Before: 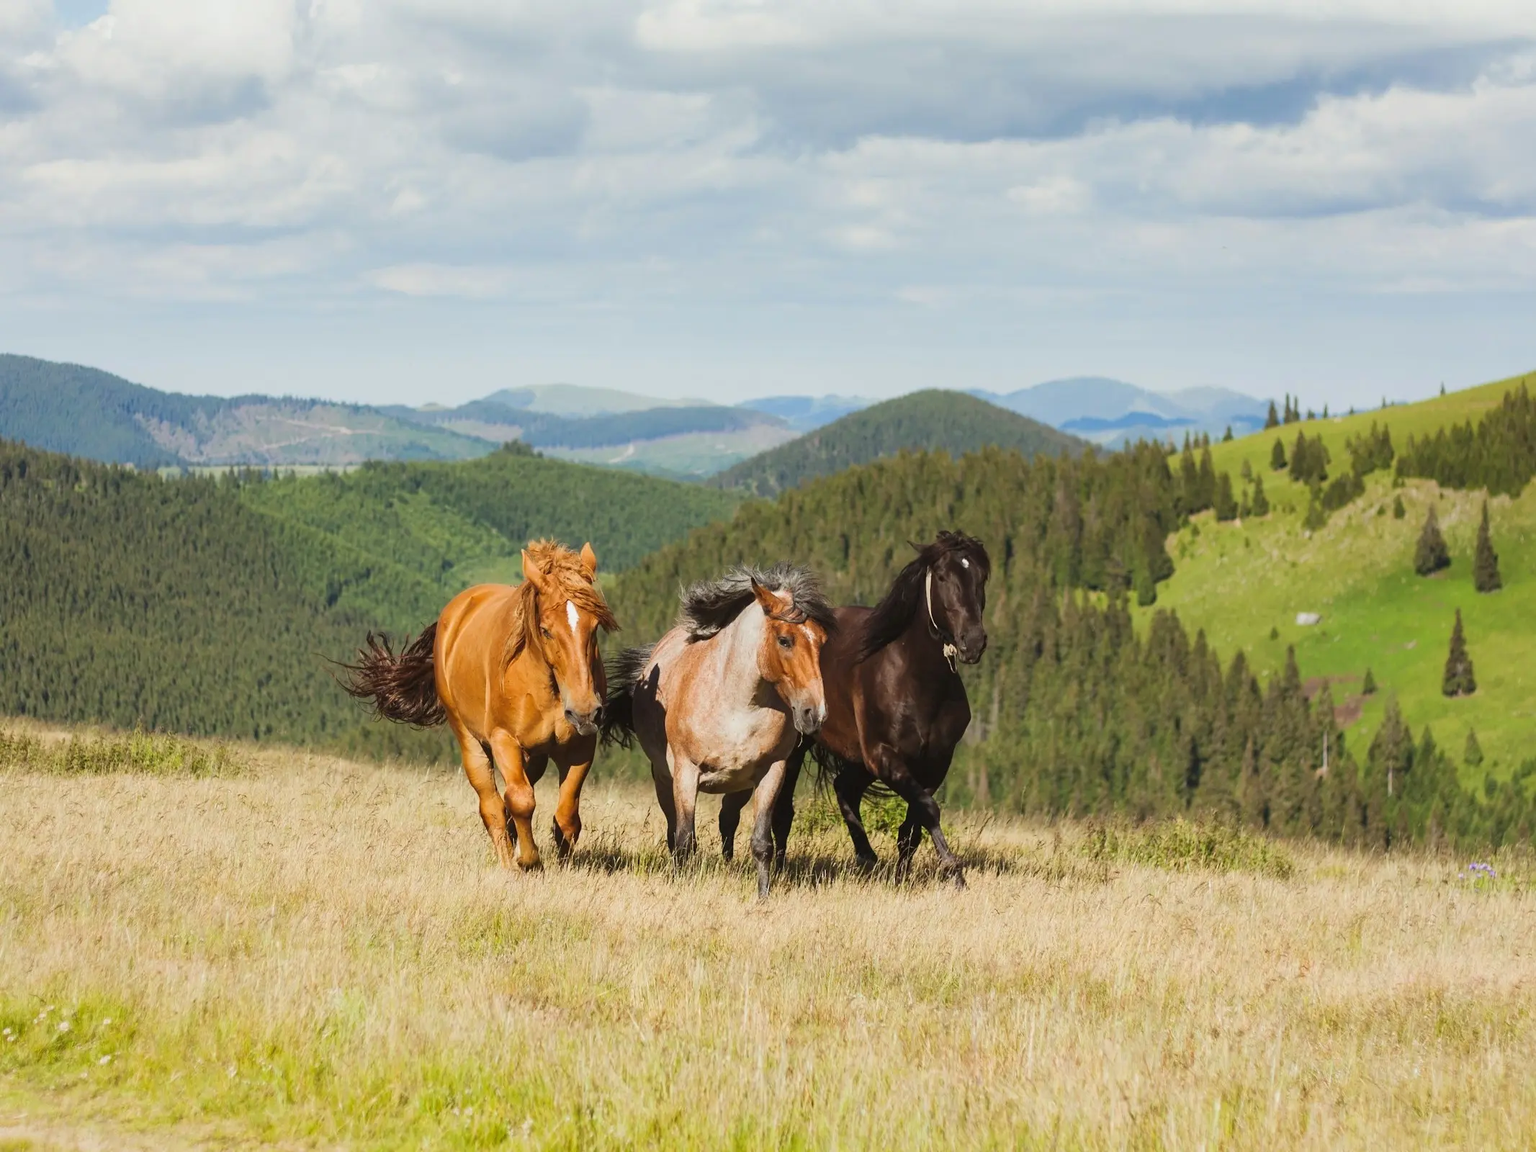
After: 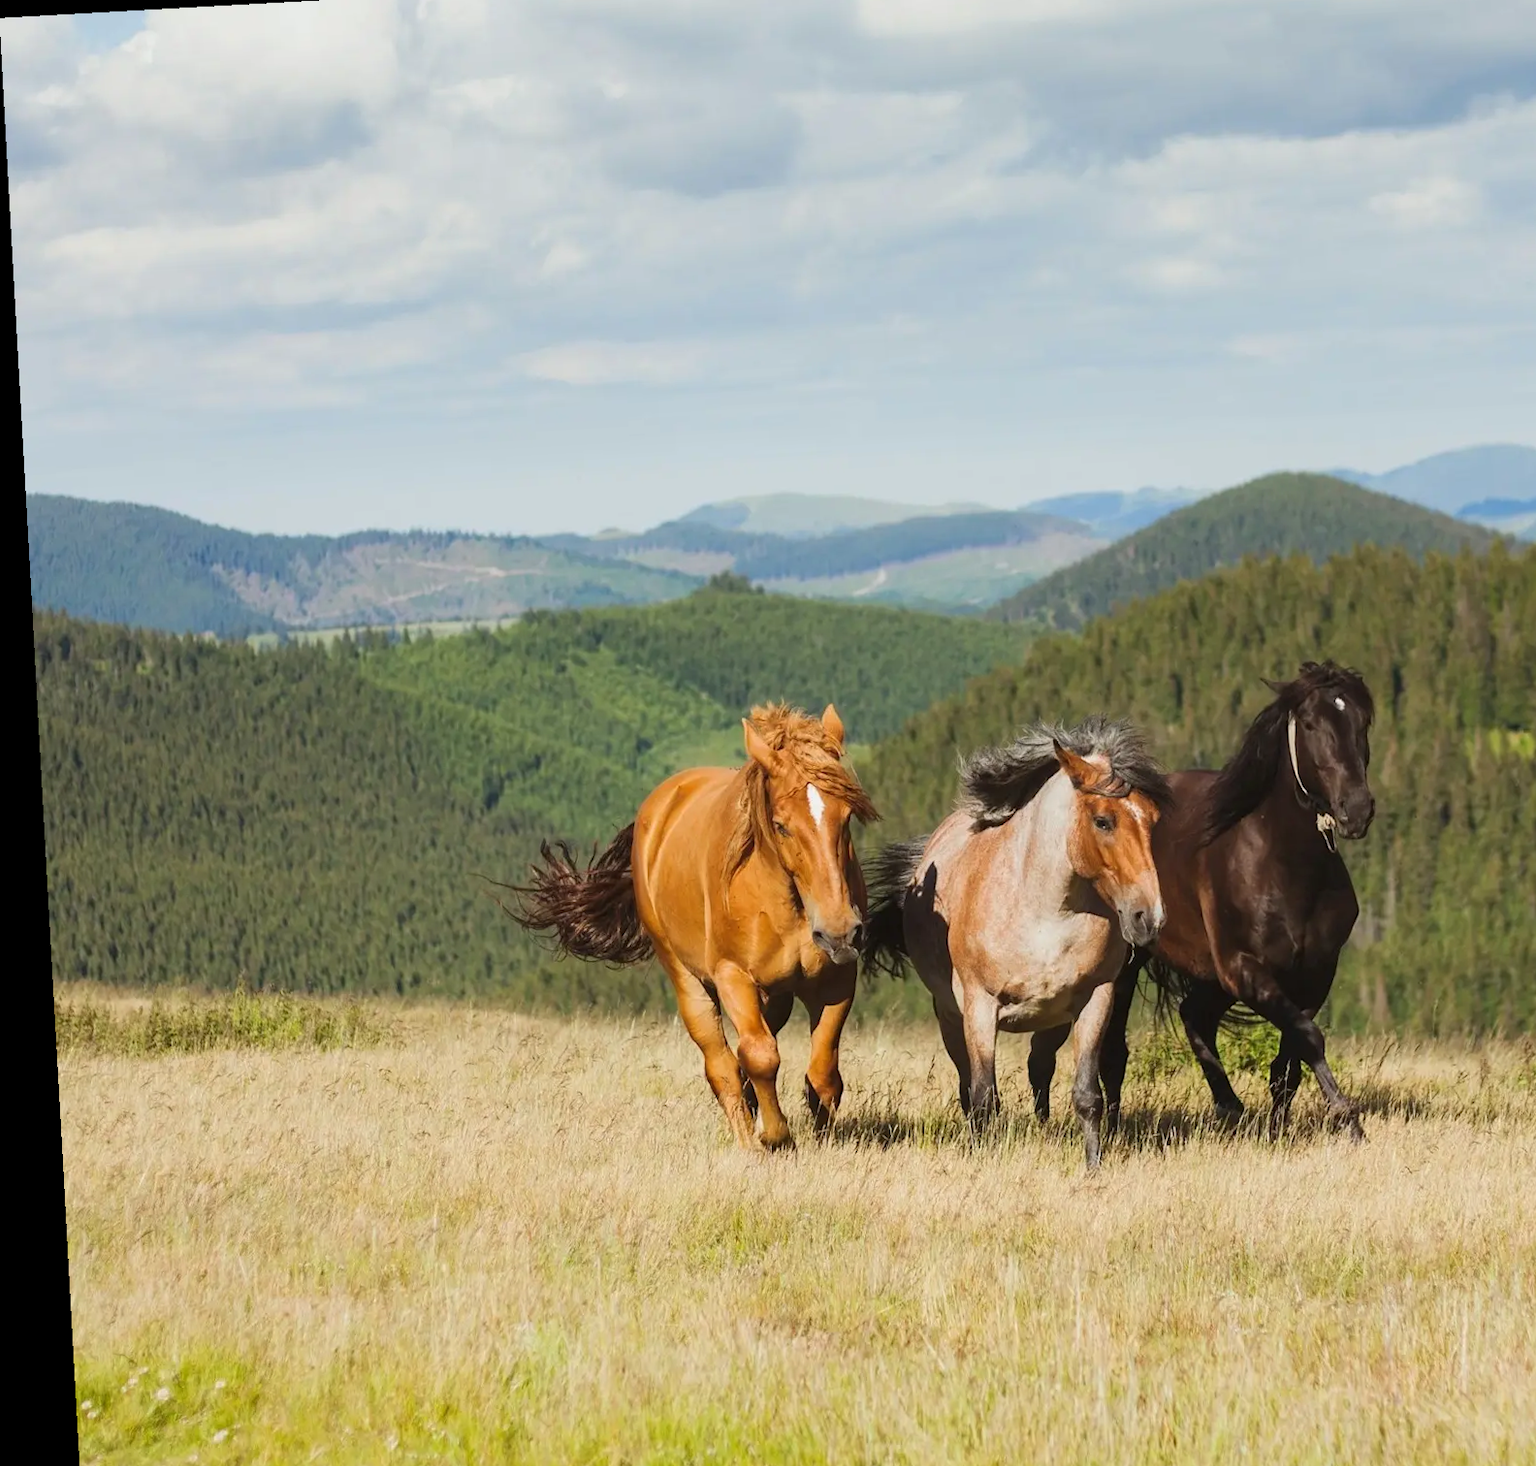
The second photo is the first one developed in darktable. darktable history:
crop: top 5.803%, right 27.864%, bottom 5.804%
rotate and perspective: rotation -3.18°, automatic cropping off
